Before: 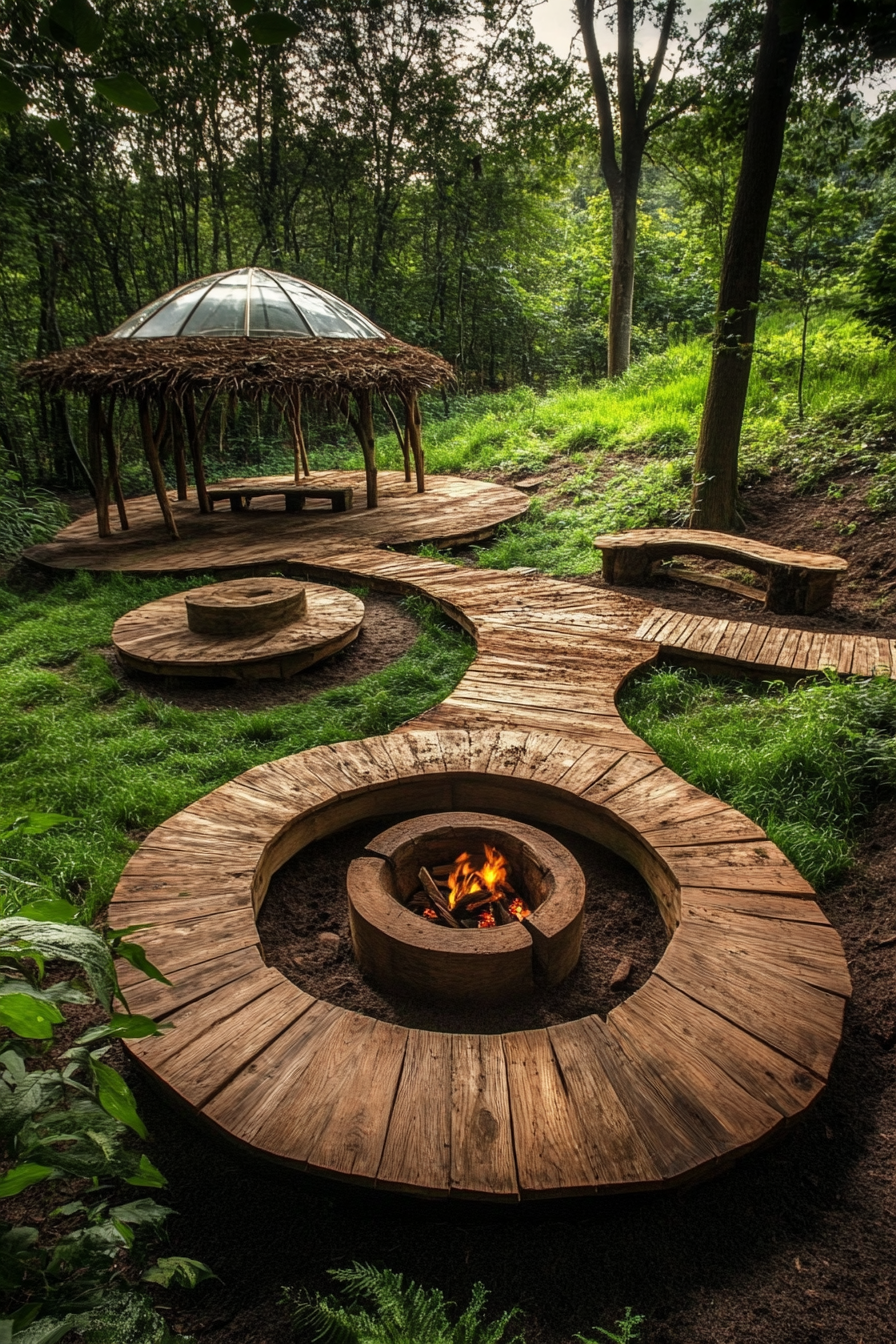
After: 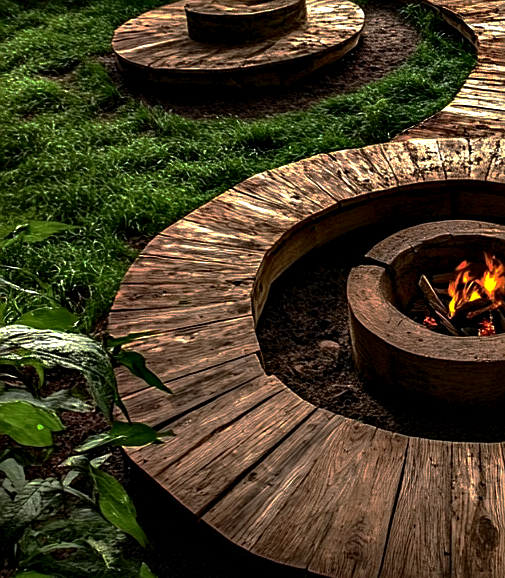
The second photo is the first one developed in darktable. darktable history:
base curve: curves: ch0 [(0, 0) (0.841, 0.609) (1, 1)], preserve colors none
crop: top 44.087%, right 43.6%, bottom 12.881%
sharpen: on, module defaults
contrast equalizer: y [[0.6 ×6], [0.55 ×6], [0 ×6], [0 ×6], [0 ×6]]
tone curve: curves: ch0 [(0, 0) (0.003, 0.002) (0.011, 0.009) (0.025, 0.019) (0.044, 0.031) (0.069, 0.044) (0.1, 0.061) (0.136, 0.087) (0.177, 0.127) (0.224, 0.172) (0.277, 0.226) (0.335, 0.295) (0.399, 0.367) (0.468, 0.445) (0.543, 0.536) (0.623, 0.626) (0.709, 0.717) (0.801, 0.806) (0.898, 0.889) (1, 1)], color space Lab, independent channels, preserve colors none
